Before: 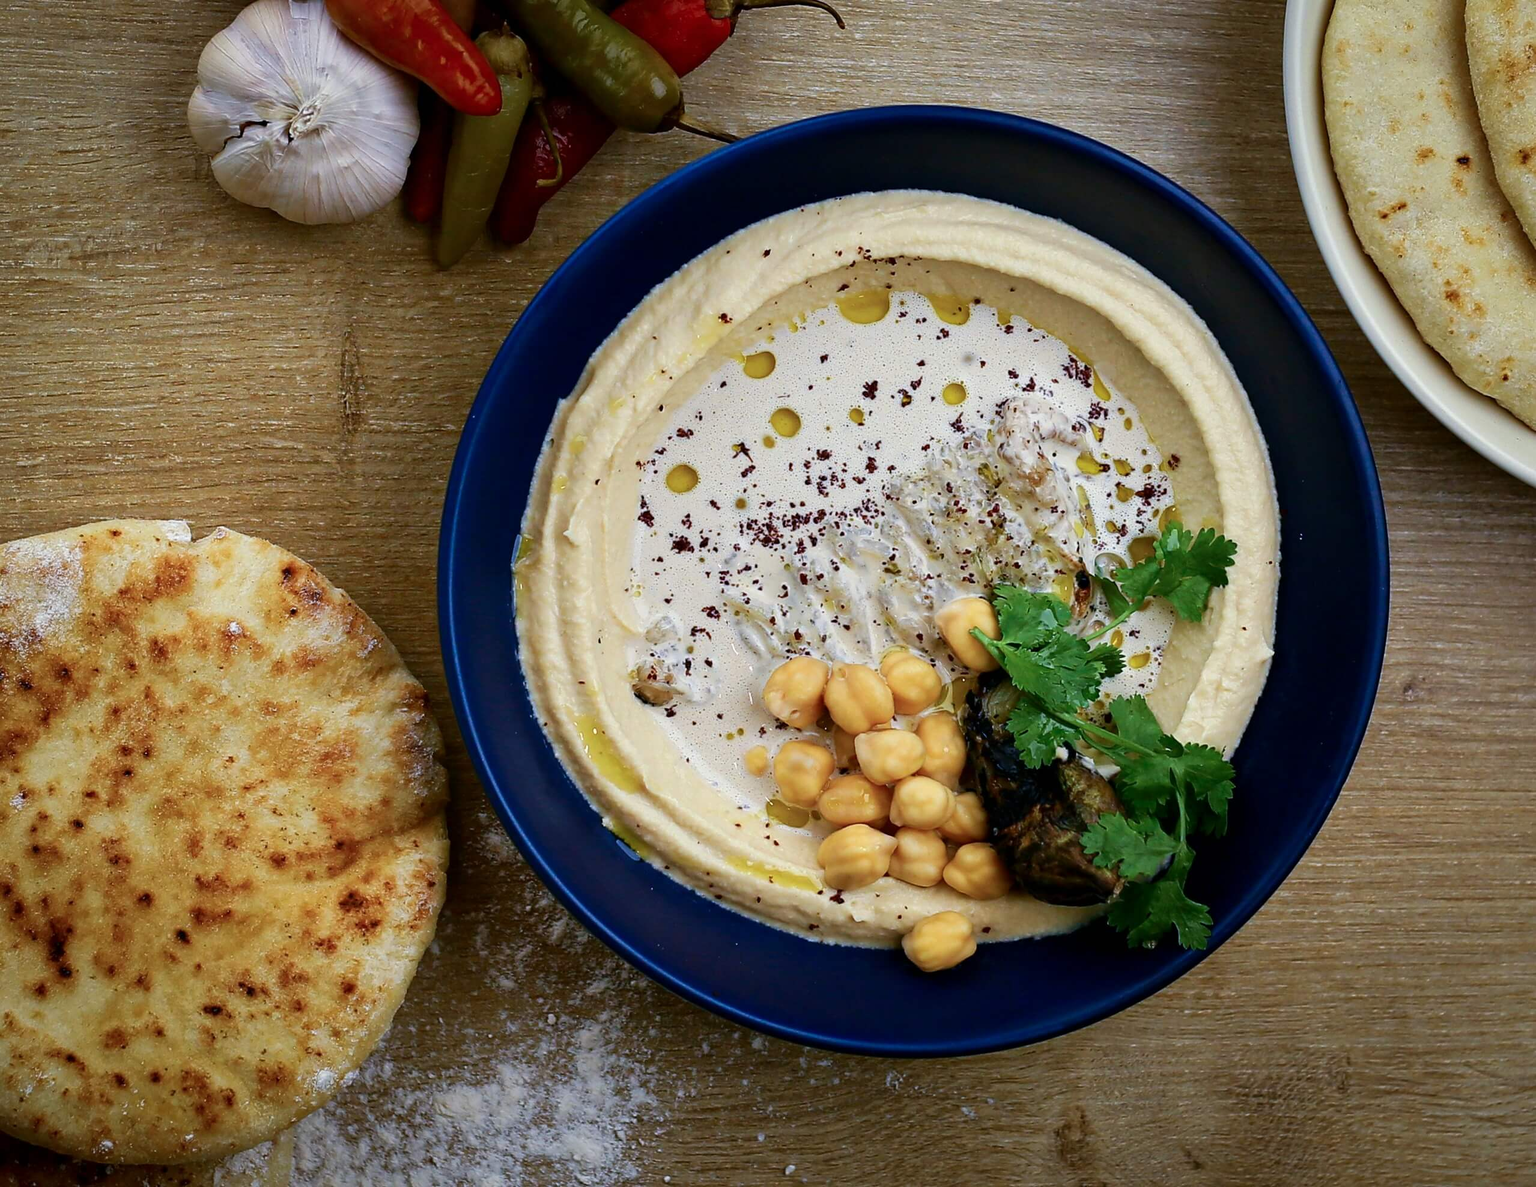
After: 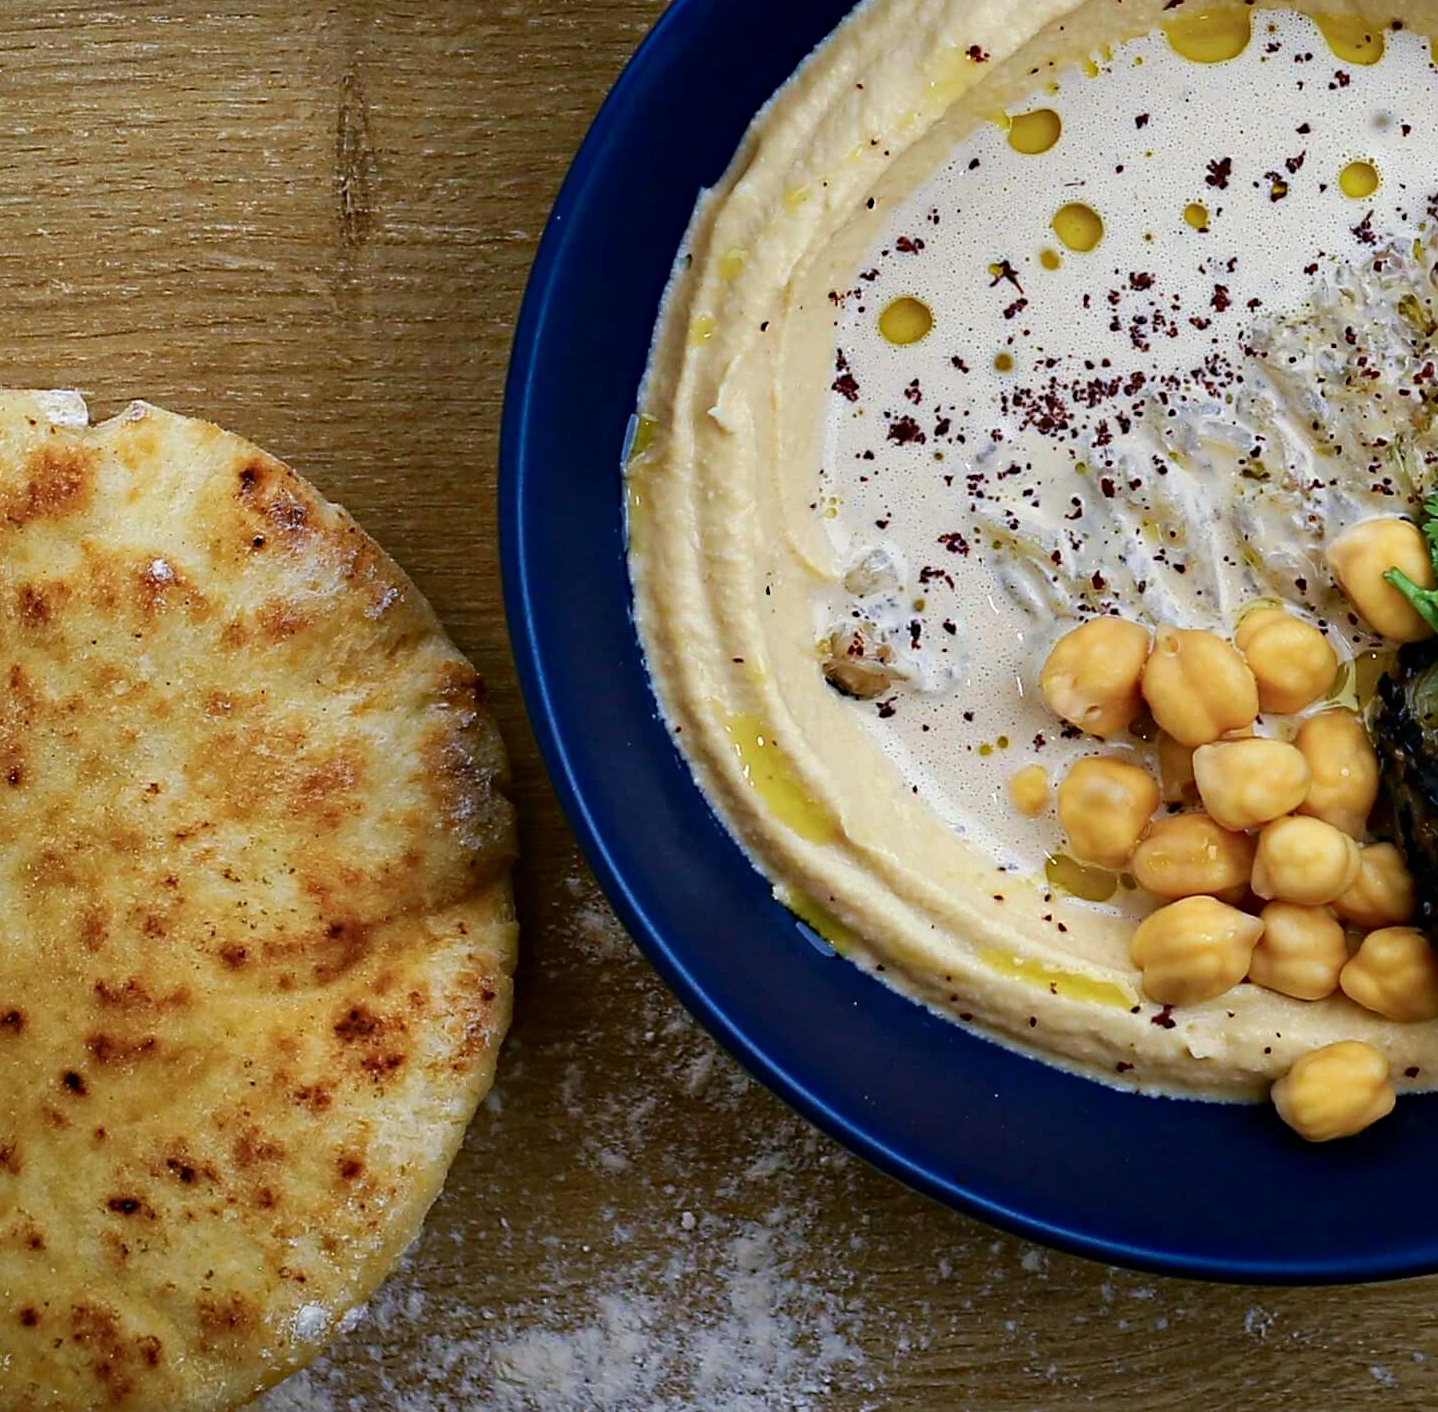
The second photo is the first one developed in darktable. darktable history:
haze removal: compatibility mode true, adaptive false
sharpen: radius 5.354, amount 0.313, threshold 26.161
crop: left 8.997%, top 24.123%, right 34.729%, bottom 4.398%
